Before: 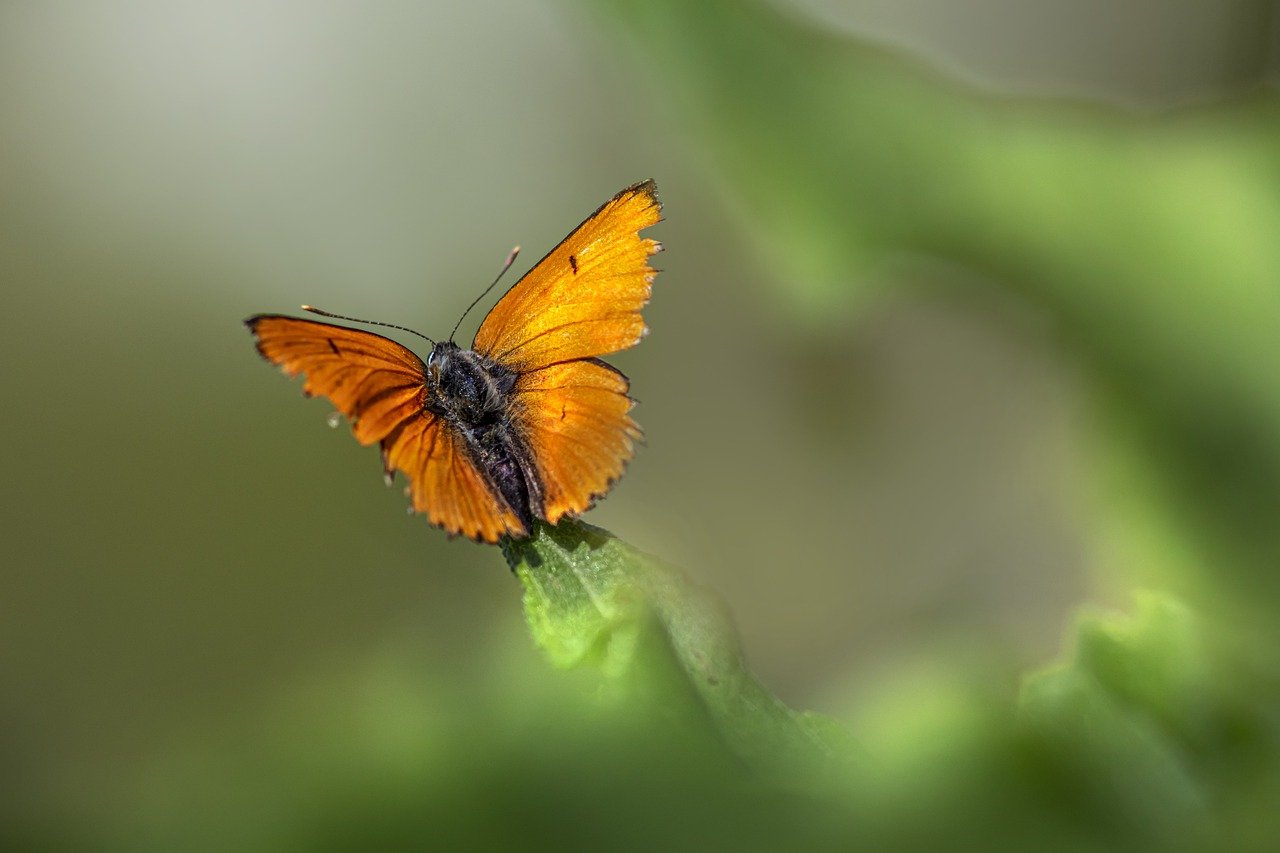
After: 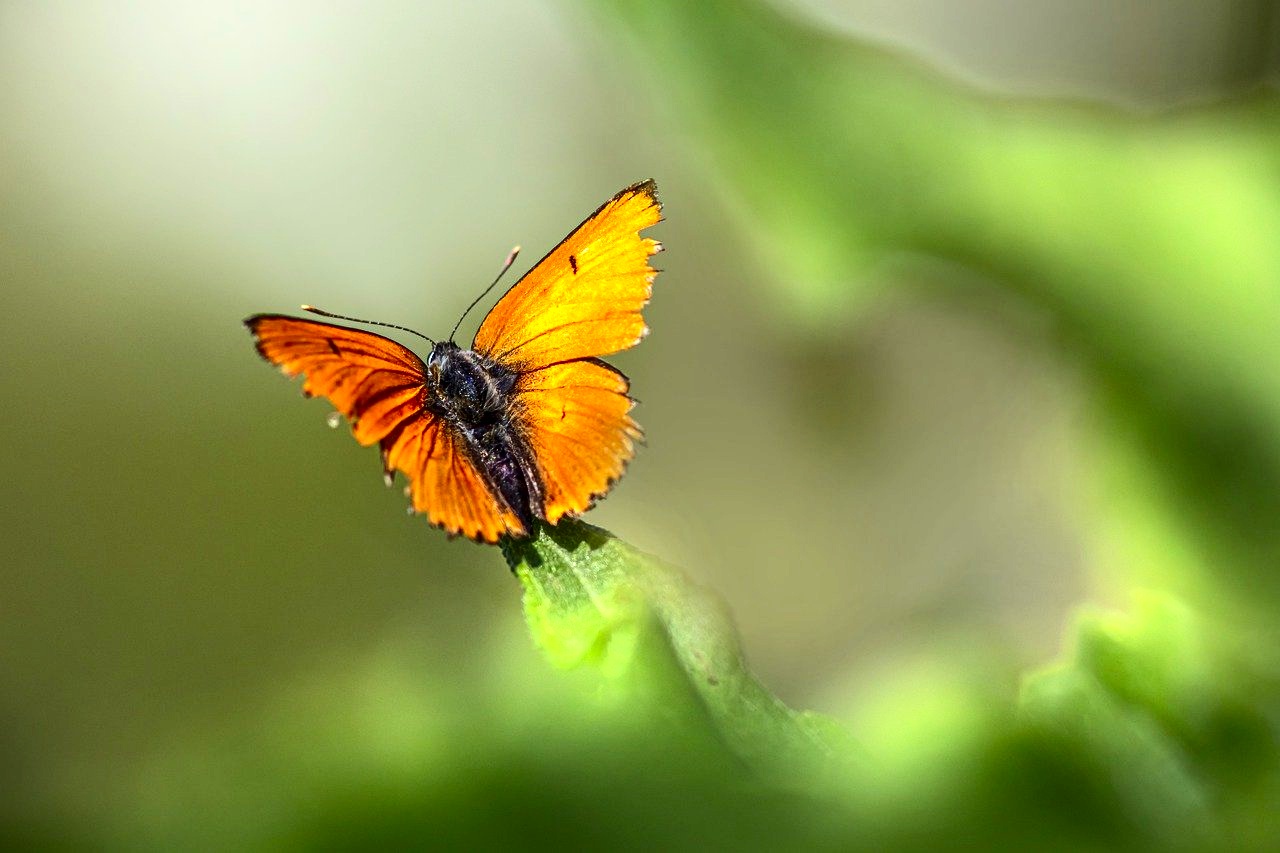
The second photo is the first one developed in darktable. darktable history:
contrast brightness saturation: contrast 0.211, brightness -0.105, saturation 0.205
exposure: exposure 0.768 EV, compensate highlight preservation false
local contrast: mode bilateral grid, contrast 19, coarseness 49, detail 102%, midtone range 0.2
